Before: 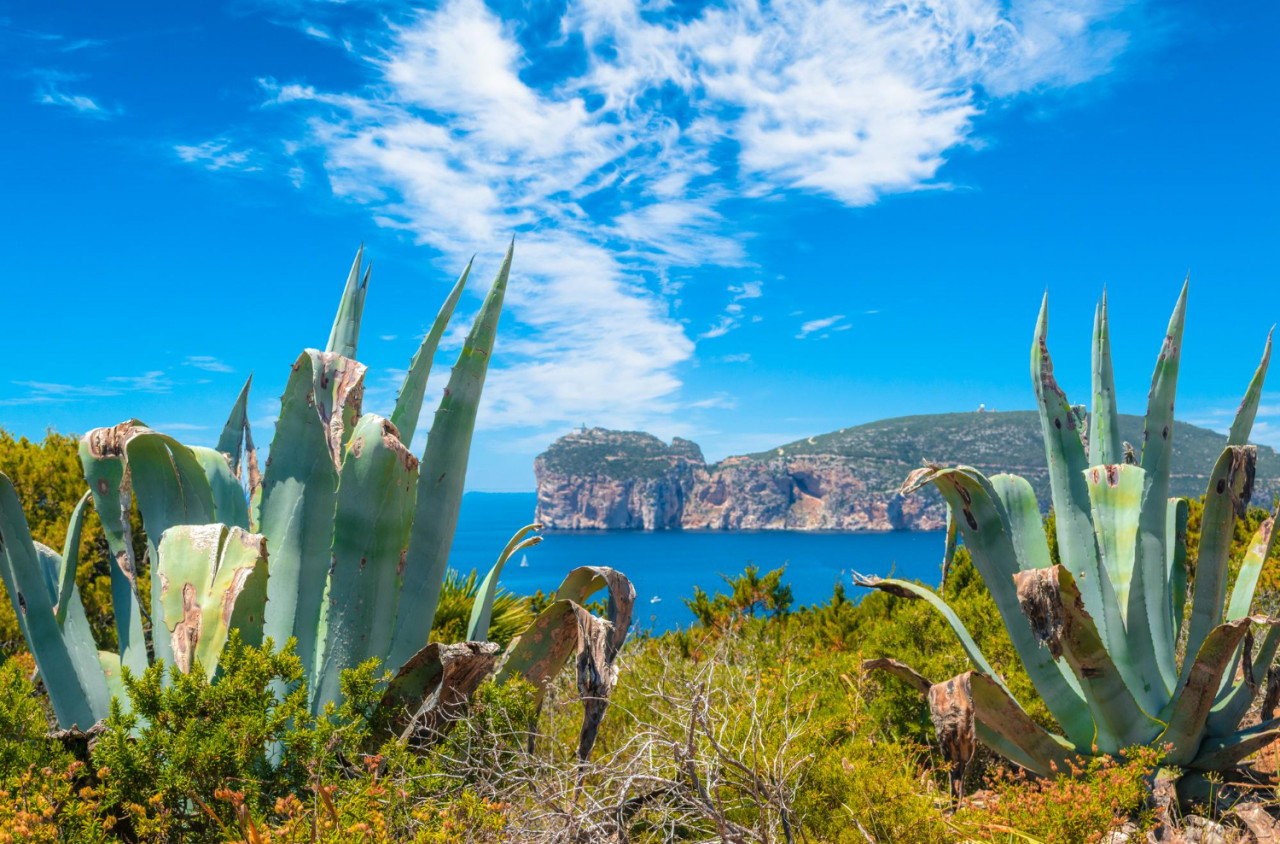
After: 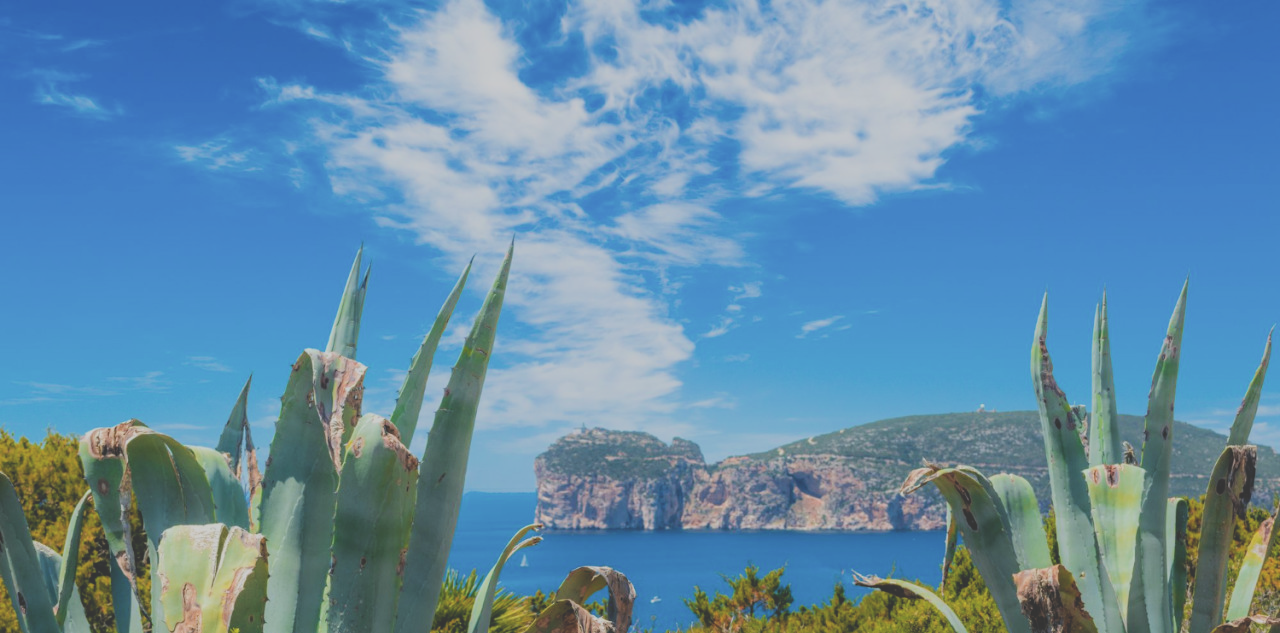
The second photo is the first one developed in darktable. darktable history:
filmic rgb: black relative exposure -7.65 EV, white relative exposure 4.56 EV, threshold 5.98 EV, hardness 3.61, enable highlight reconstruction true
tone curve: curves: ch0 [(0, 0.211) (0.15, 0.25) (1, 0.953)], preserve colors none
crop: bottom 24.991%
